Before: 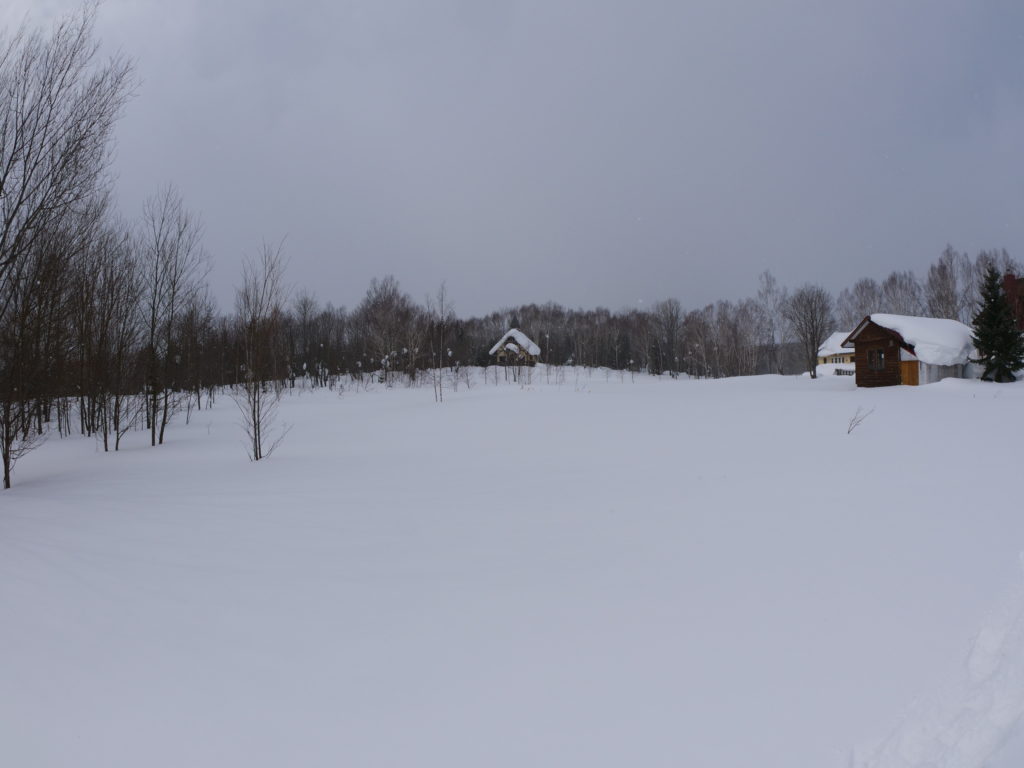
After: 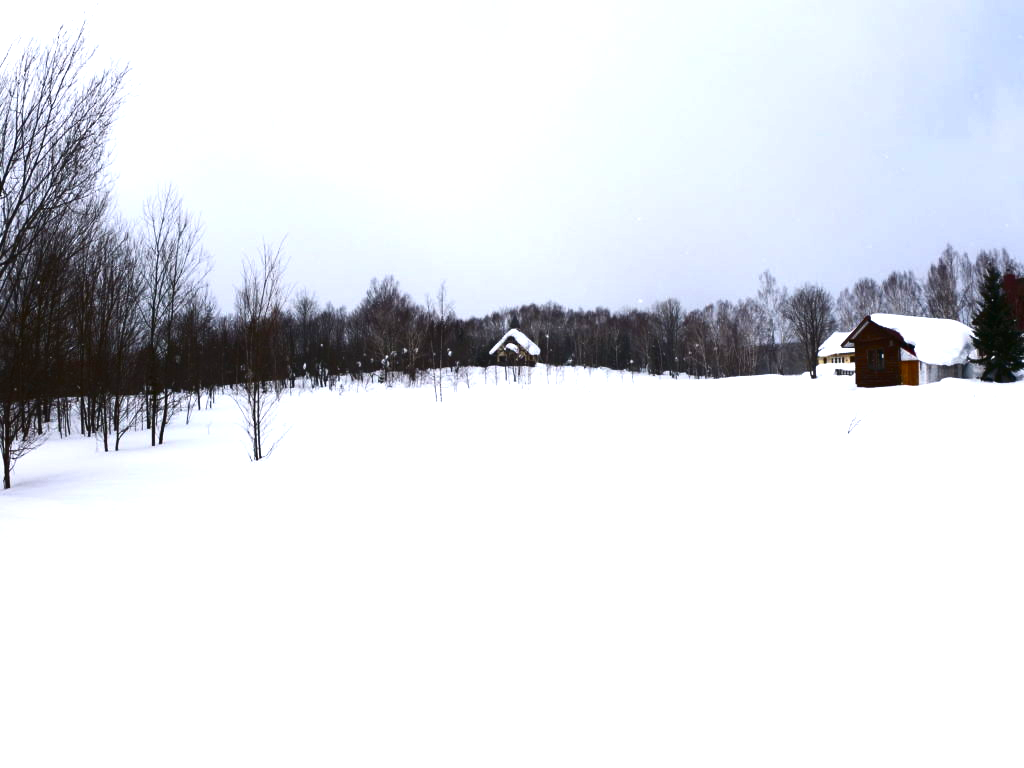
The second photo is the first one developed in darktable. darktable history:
levels: levels [0, 0.394, 0.787]
contrast brightness saturation: contrast 0.4, brightness 0.1, saturation 0.21
